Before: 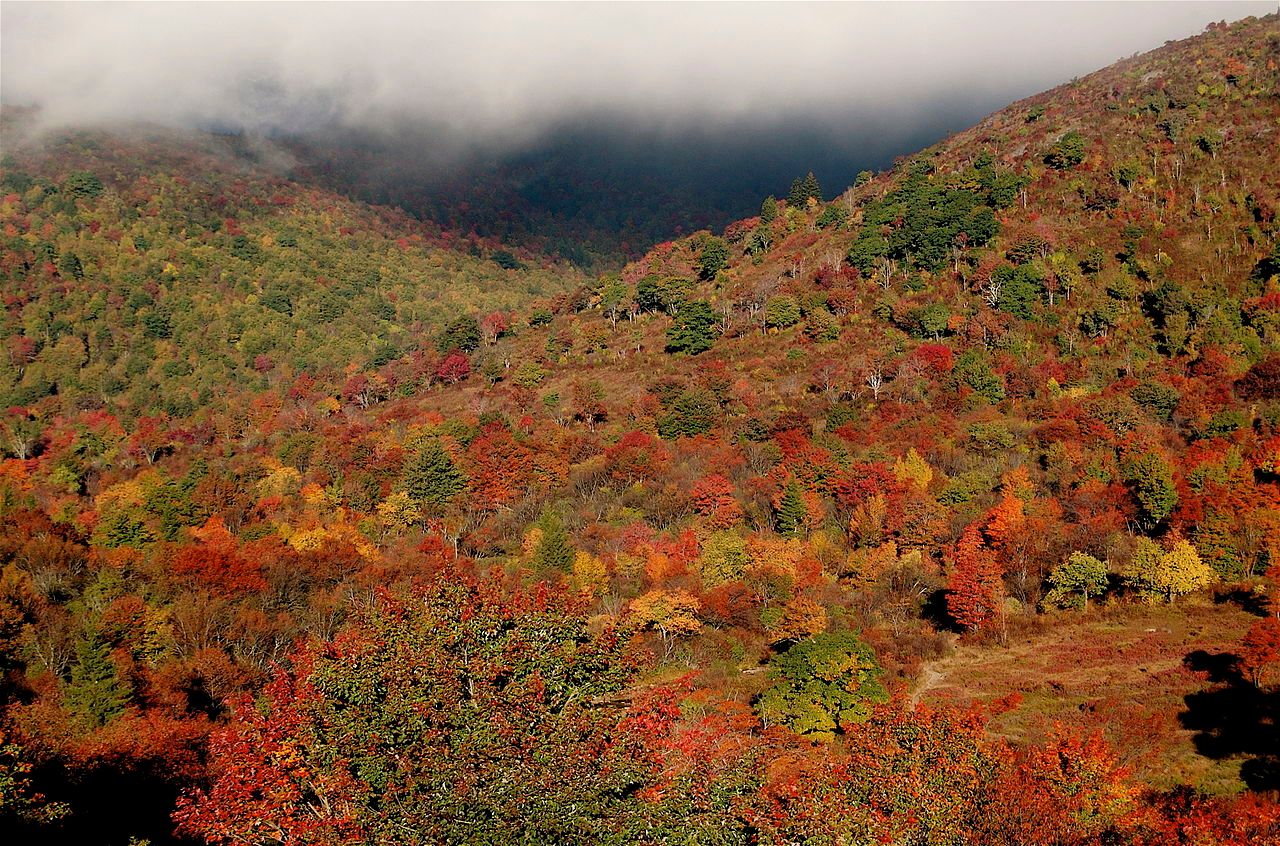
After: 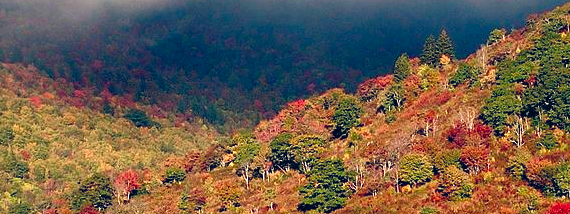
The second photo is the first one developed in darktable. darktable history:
color balance rgb: highlights gain › chroma 3.017%, highlights gain › hue 60.22°, global offset › luminance 0.376%, global offset › chroma 0.21%, global offset › hue 255.32°, perceptual saturation grading › global saturation 20%, perceptual saturation grading › highlights -50.569%, perceptual saturation grading › shadows 30.487%, perceptual brilliance grading › global brilliance 15.753%, perceptual brilliance grading › shadows -35.711%, global vibrance 20%
exposure: exposure 0.357 EV, compensate highlight preservation false
crop: left 28.749%, top 16.861%, right 26.704%, bottom 57.818%
contrast brightness saturation: contrast 0.072, brightness 0.079, saturation 0.177
